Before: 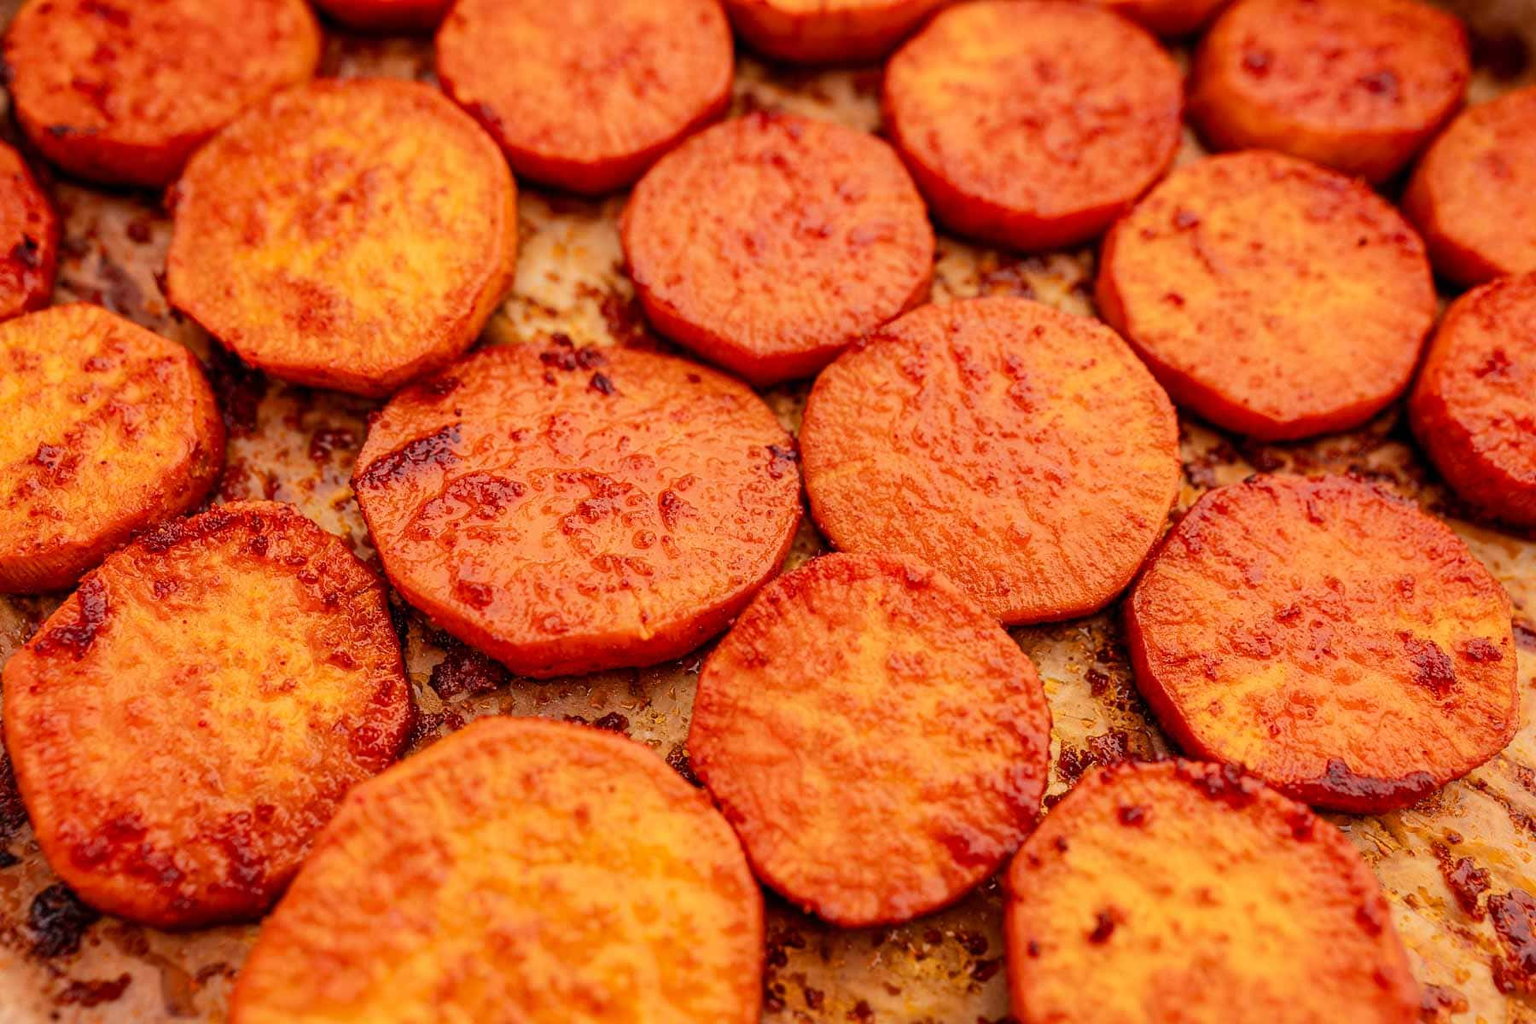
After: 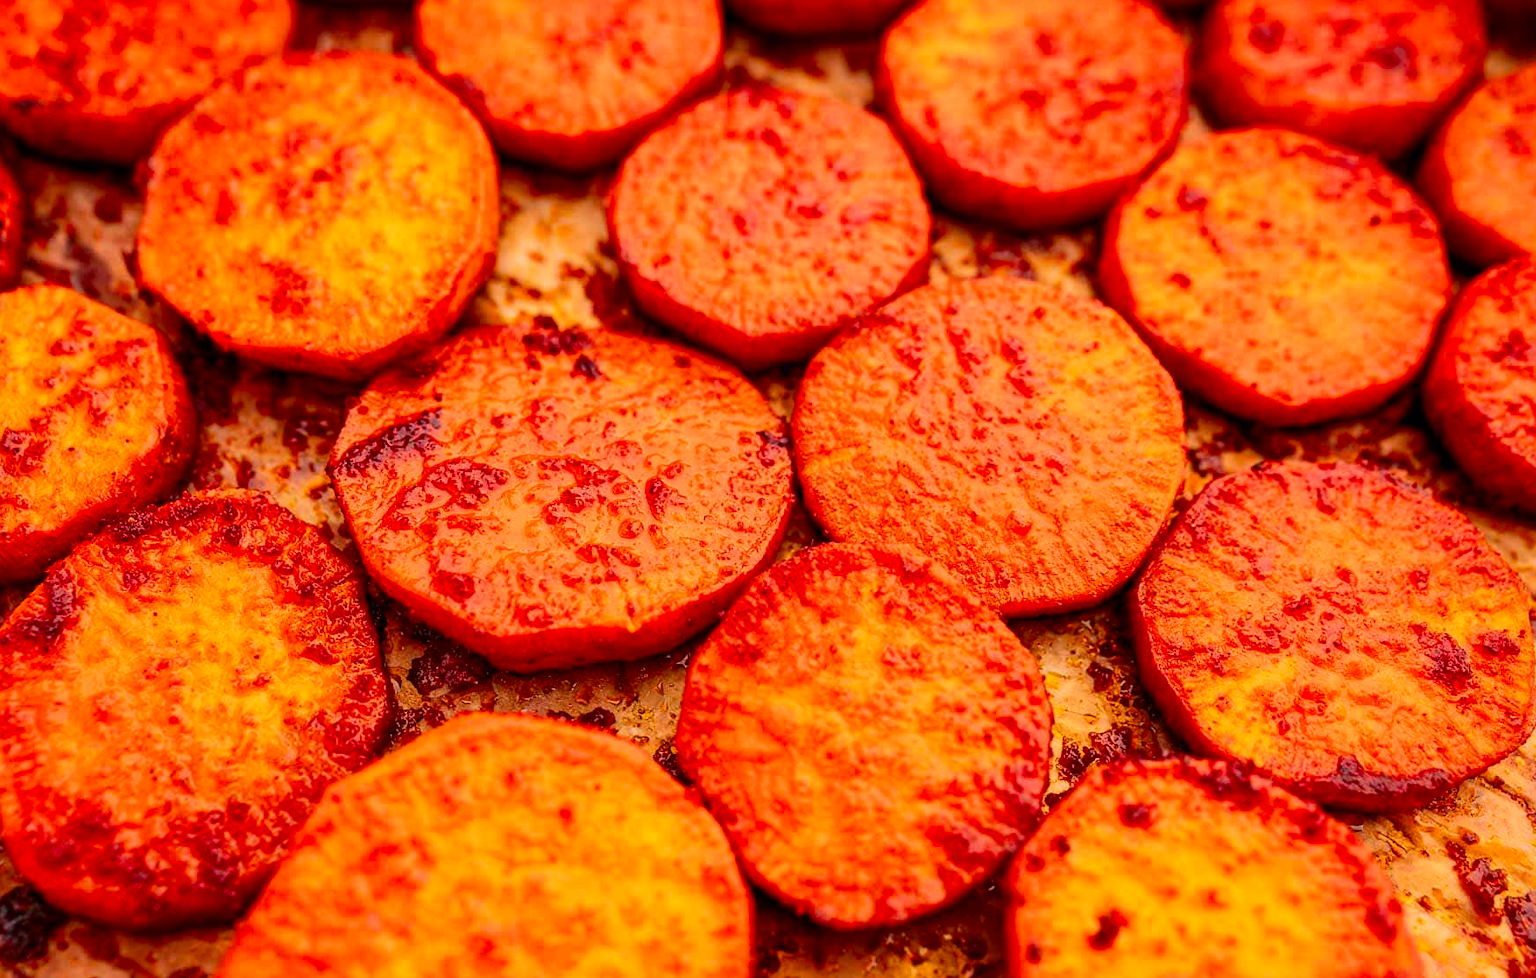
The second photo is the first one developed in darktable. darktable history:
contrast brightness saturation: contrast 0.176, saturation 0.296
crop: left 2.329%, top 2.856%, right 1.105%, bottom 4.876%
